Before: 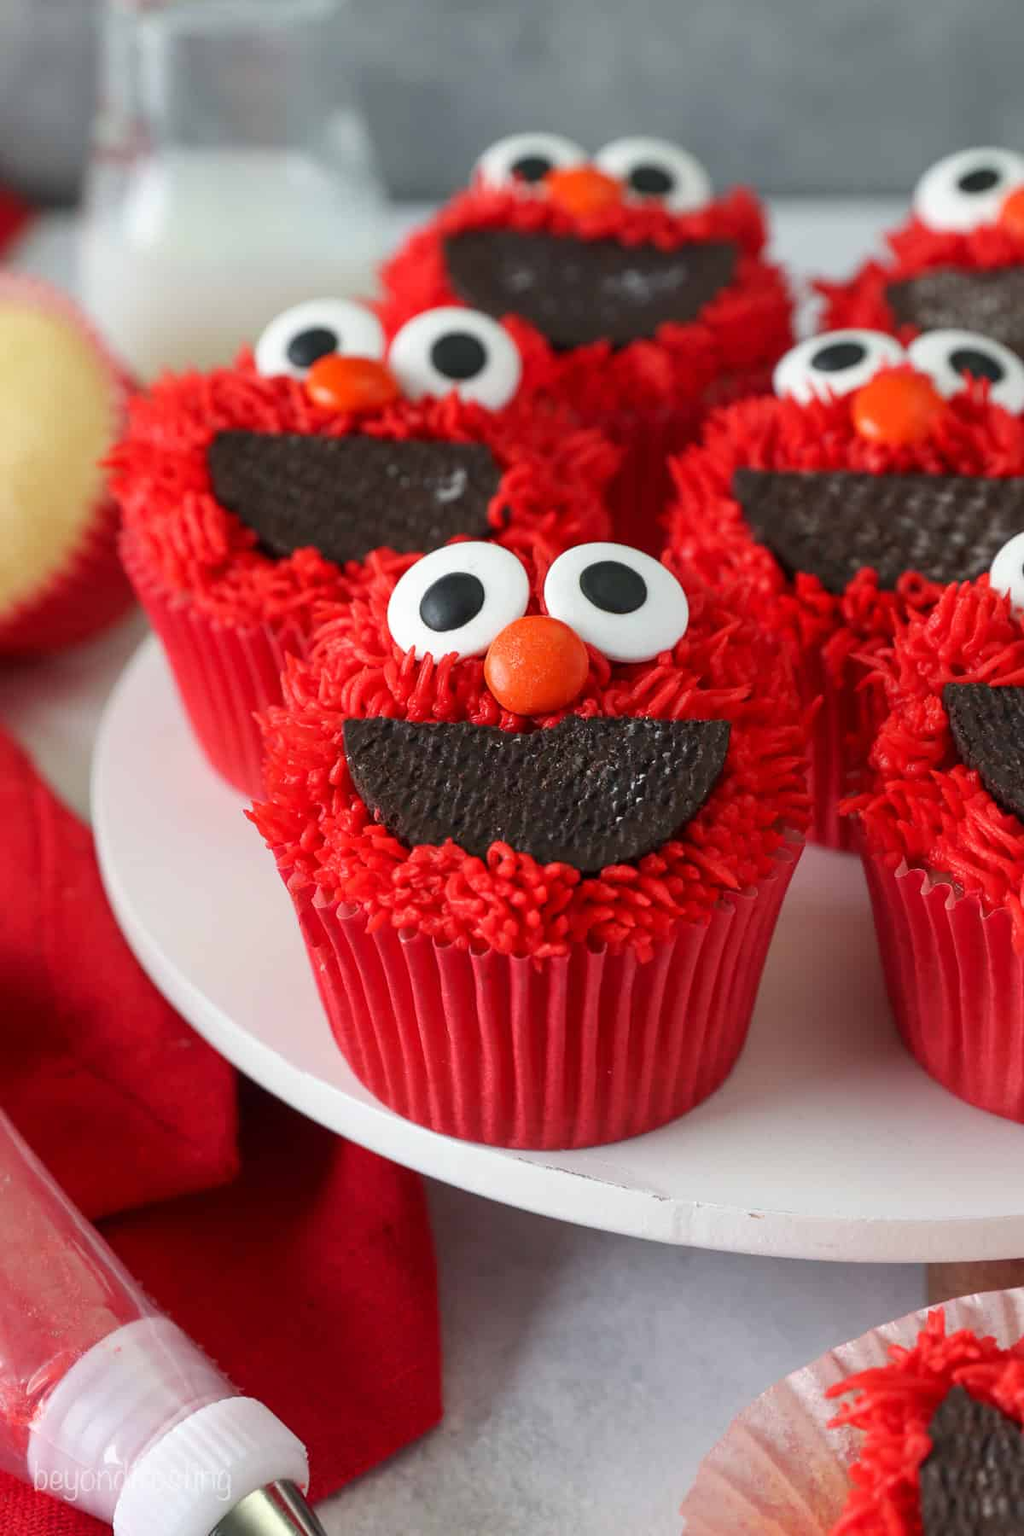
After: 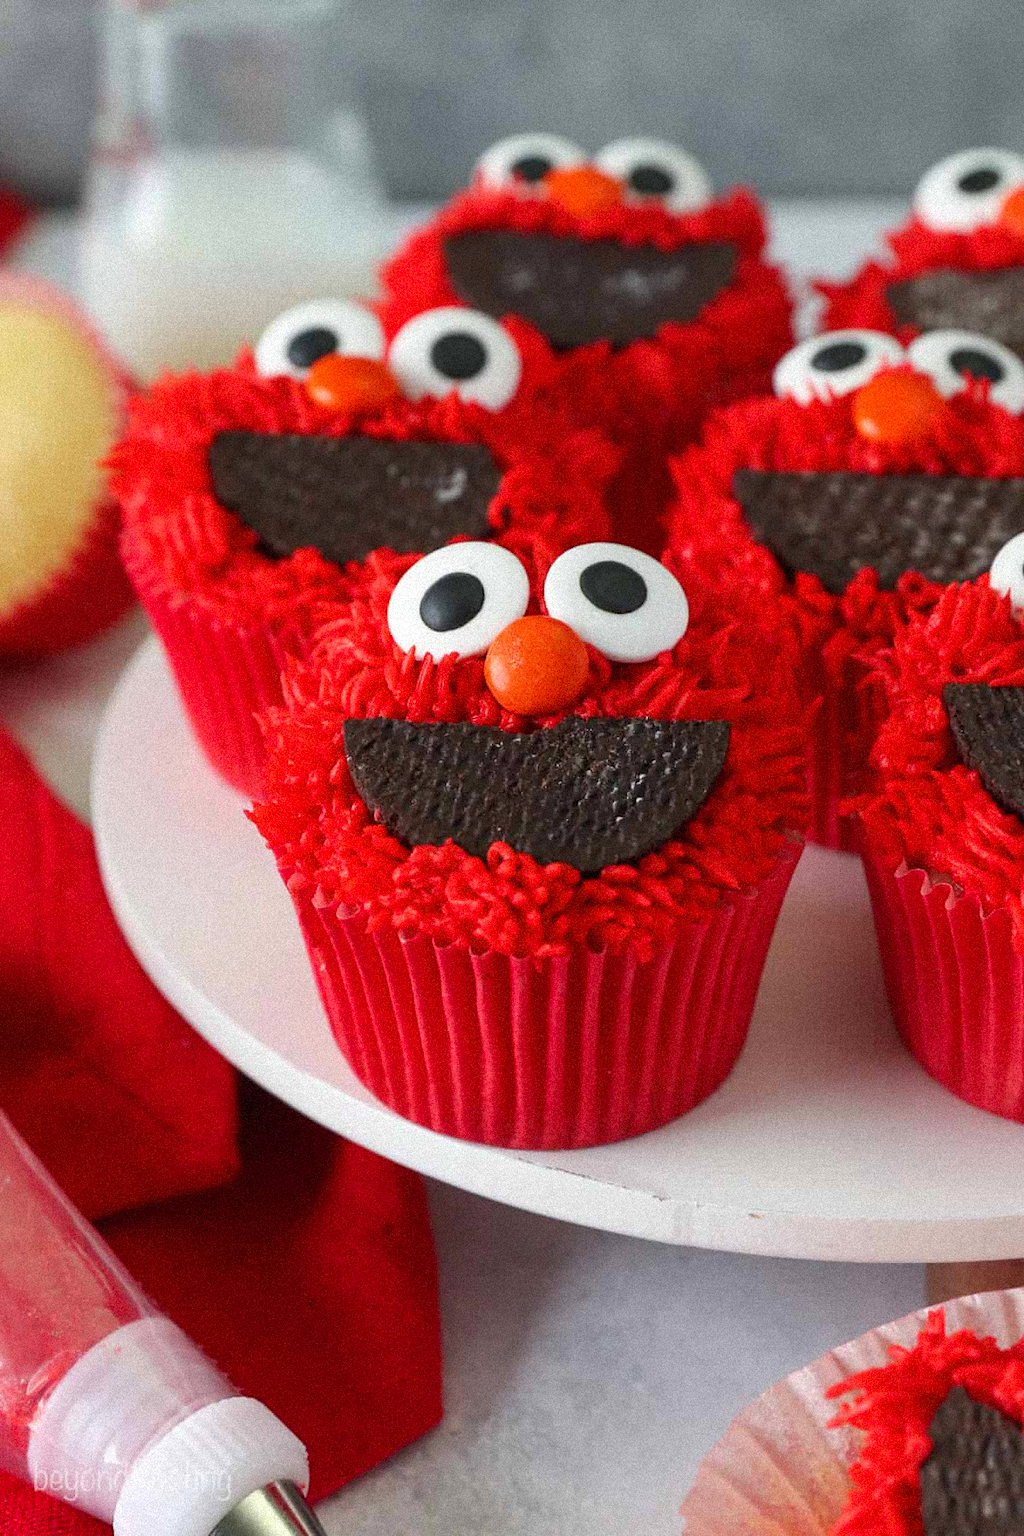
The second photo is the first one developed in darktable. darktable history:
grain: strength 35%, mid-tones bias 0%
color balance rgb: perceptual saturation grading › global saturation 10%, global vibrance 10%
